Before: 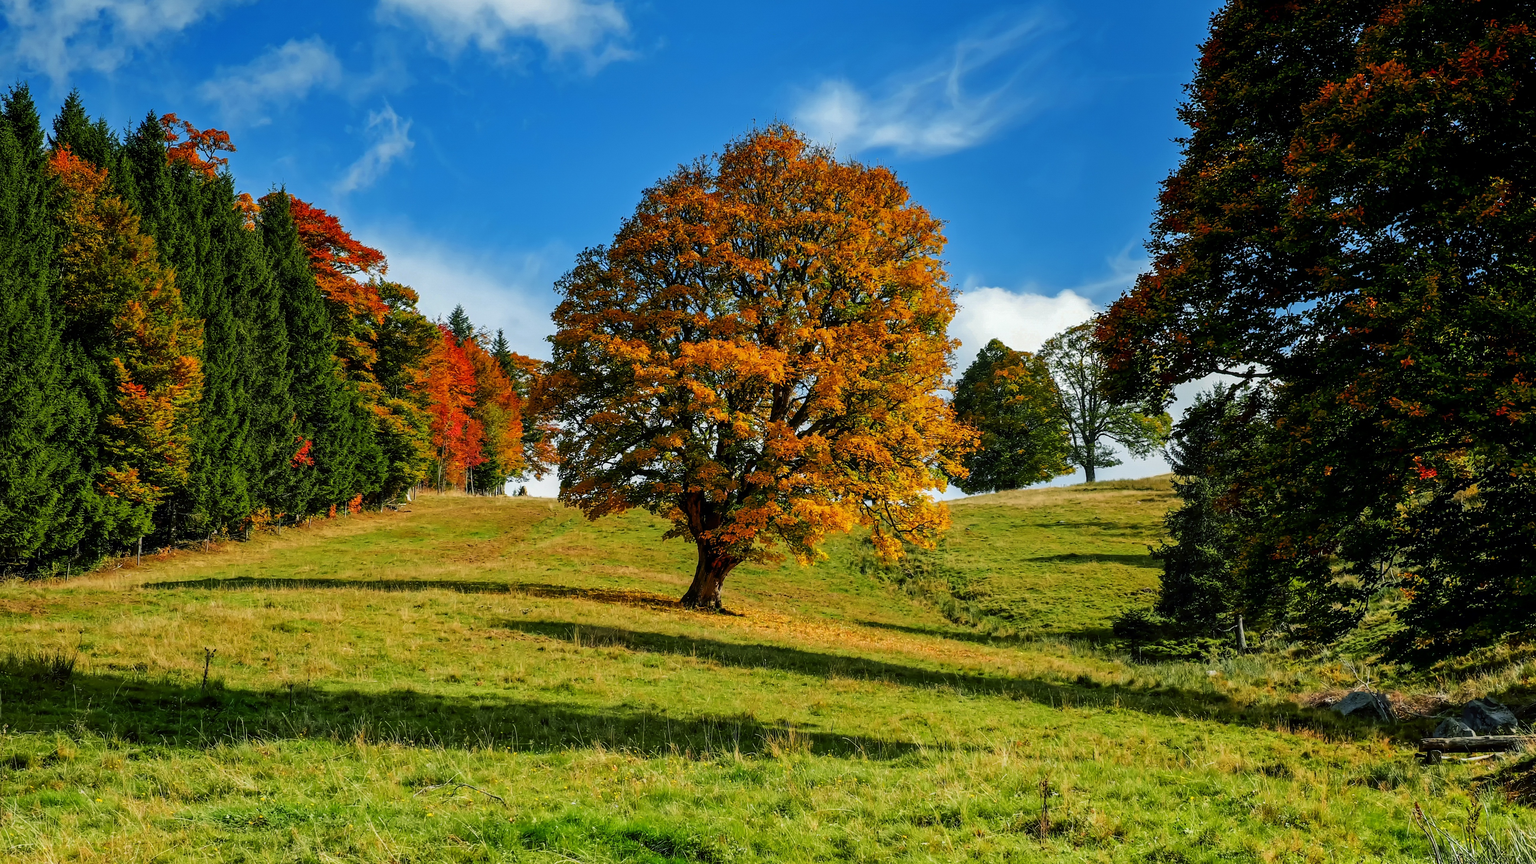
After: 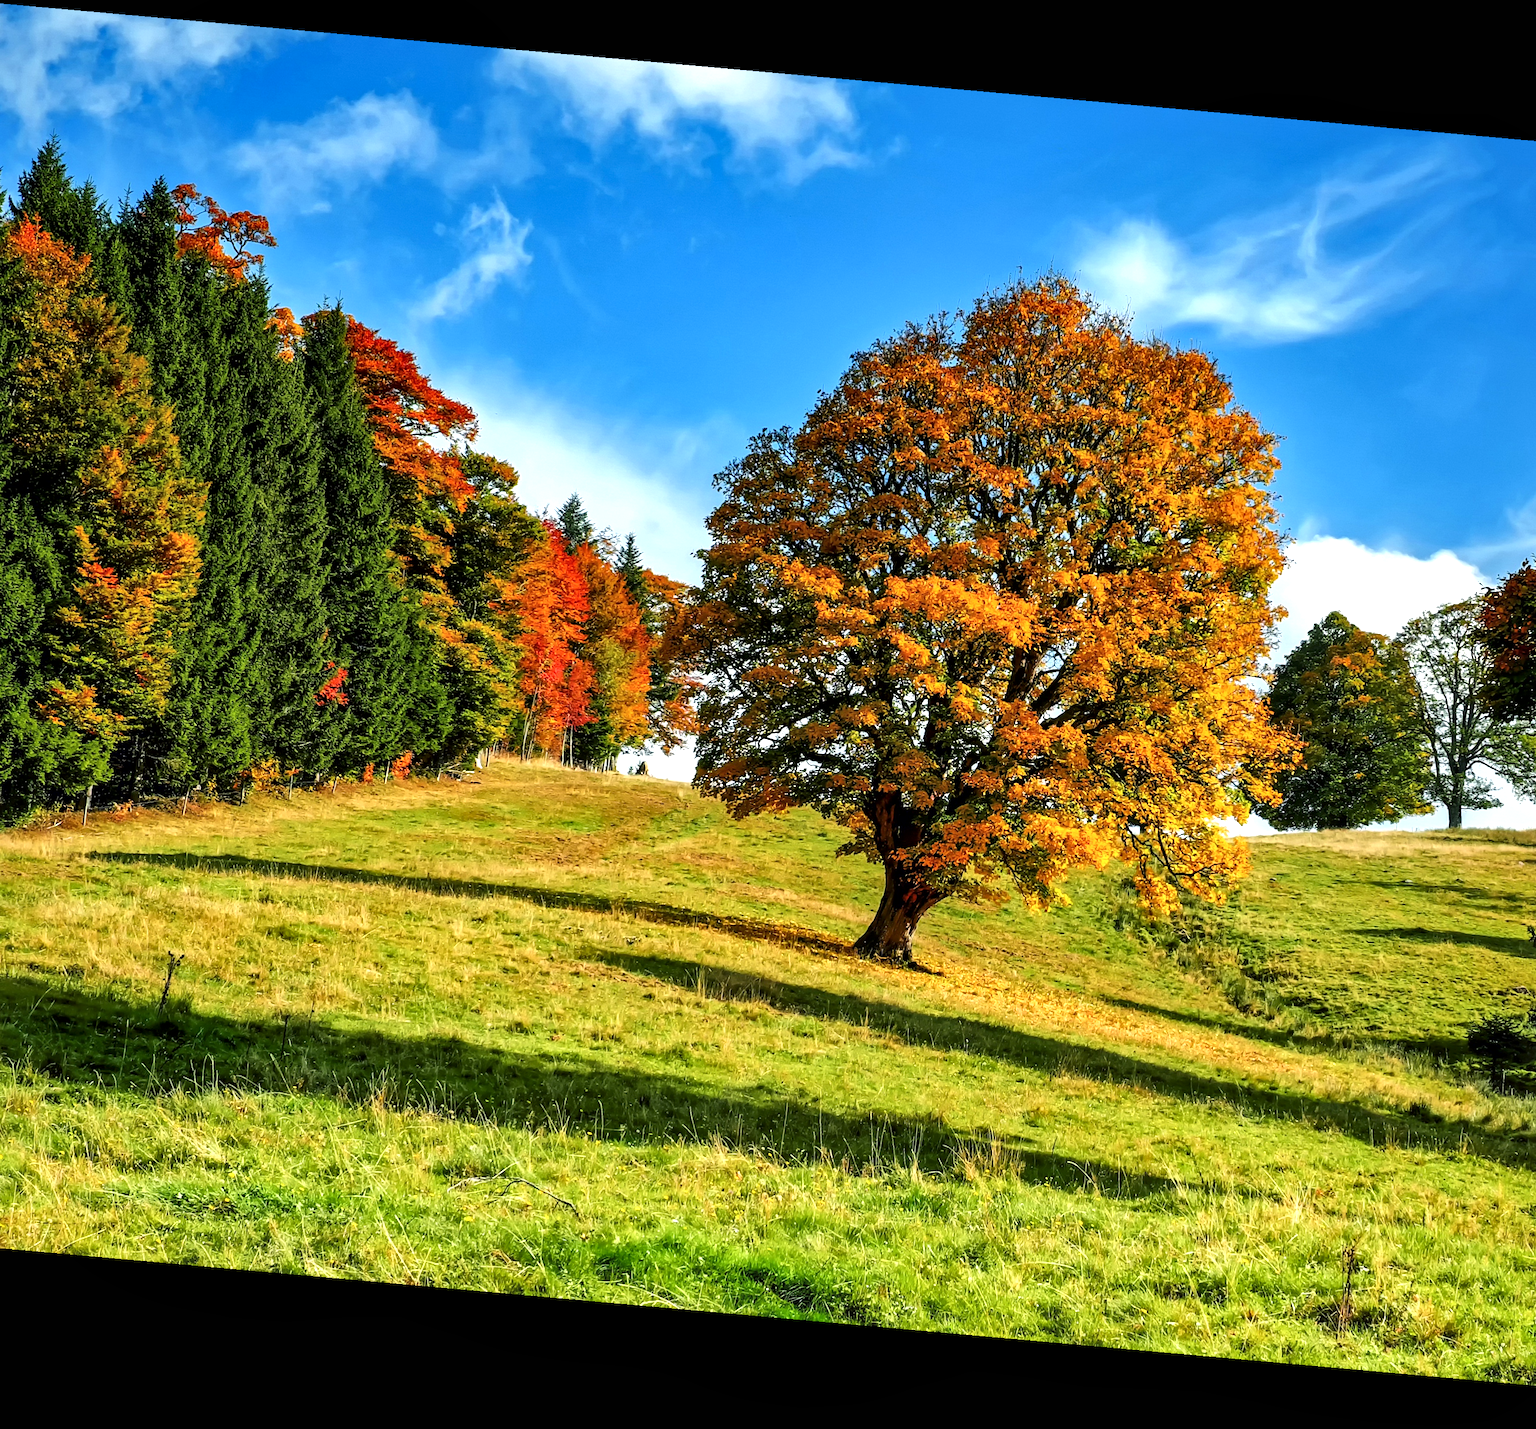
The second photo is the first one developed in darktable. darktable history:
vibrance: vibrance 0%
crop and rotate: left 6.617%, right 26.717%
exposure: black level correction 0, exposure 0.7 EV, compensate exposure bias true, compensate highlight preservation false
local contrast: mode bilateral grid, contrast 20, coarseness 100, detail 150%, midtone range 0.2
rotate and perspective: rotation 5.12°, automatic cropping off
